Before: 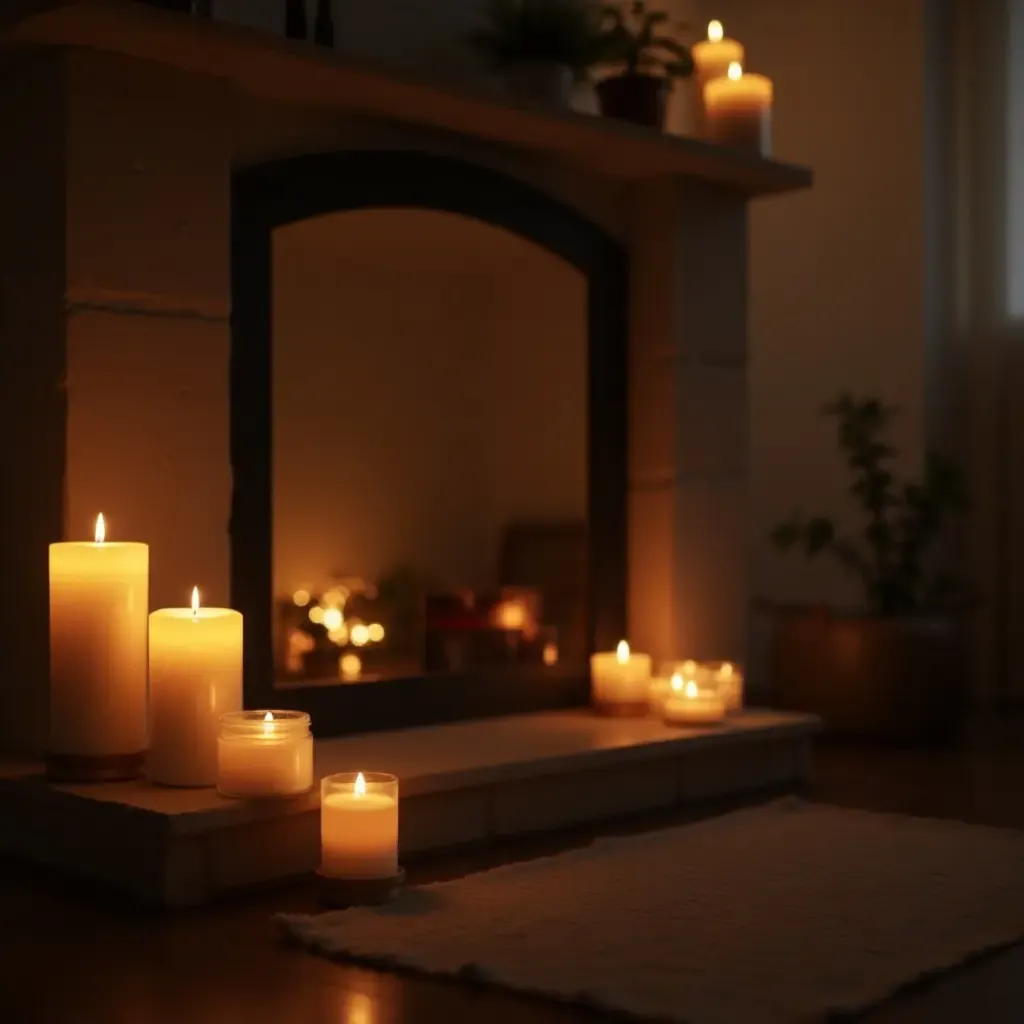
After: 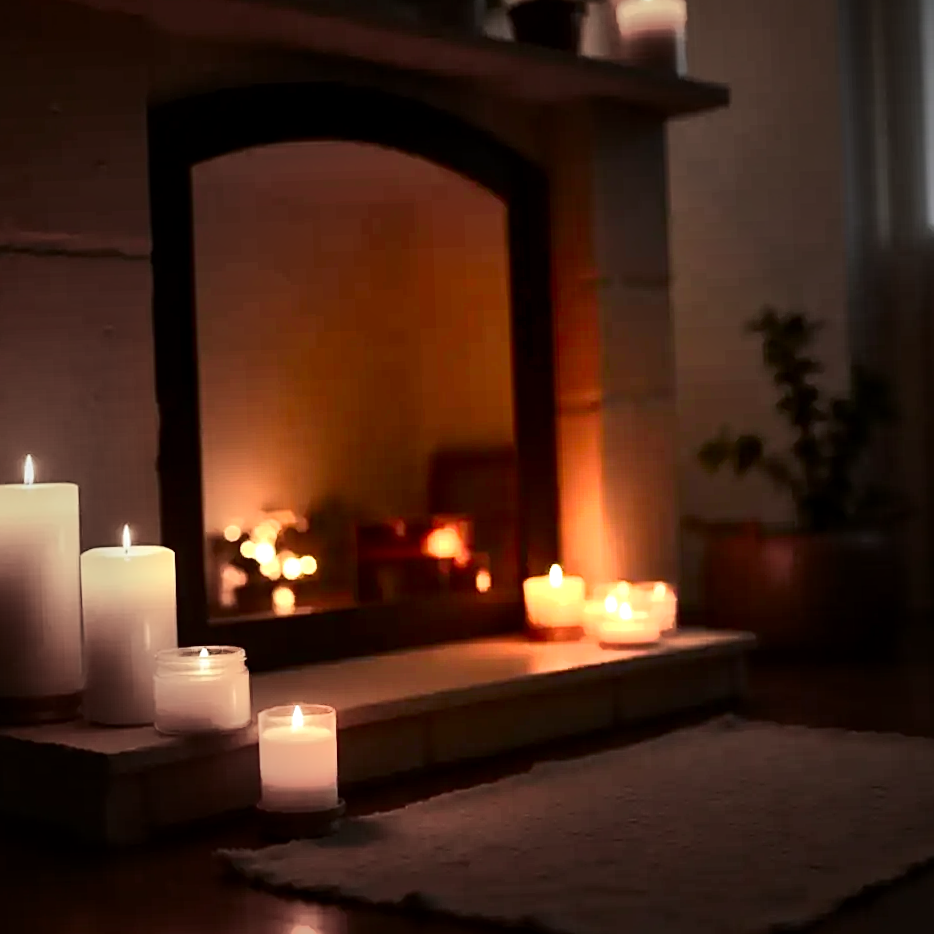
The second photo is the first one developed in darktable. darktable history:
crop and rotate: angle 1.96°, left 5.673%, top 5.673%
shadows and highlights: radius 110.86, shadows 51.09, white point adjustment 9.16, highlights -4.17, highlights color adjustment 32.2%, soften with gaussian
sharpen: on, module defaults
exposure: black level correction 0.001, exposure 0.5 EV, compensate exposure bias true, compensate highlight preservation false
vignetting: fall-off start 40%, fall-off radius 40%
local contrast: mode bilateral grid, contrast 20, coarseness 50, detail 120%, midtone range 0.2
color calibration: illuminant as shot in camera, x 0.358, y 0.373, temperature 4628.91 K
contrast brightness saturation: contrast 0.28
